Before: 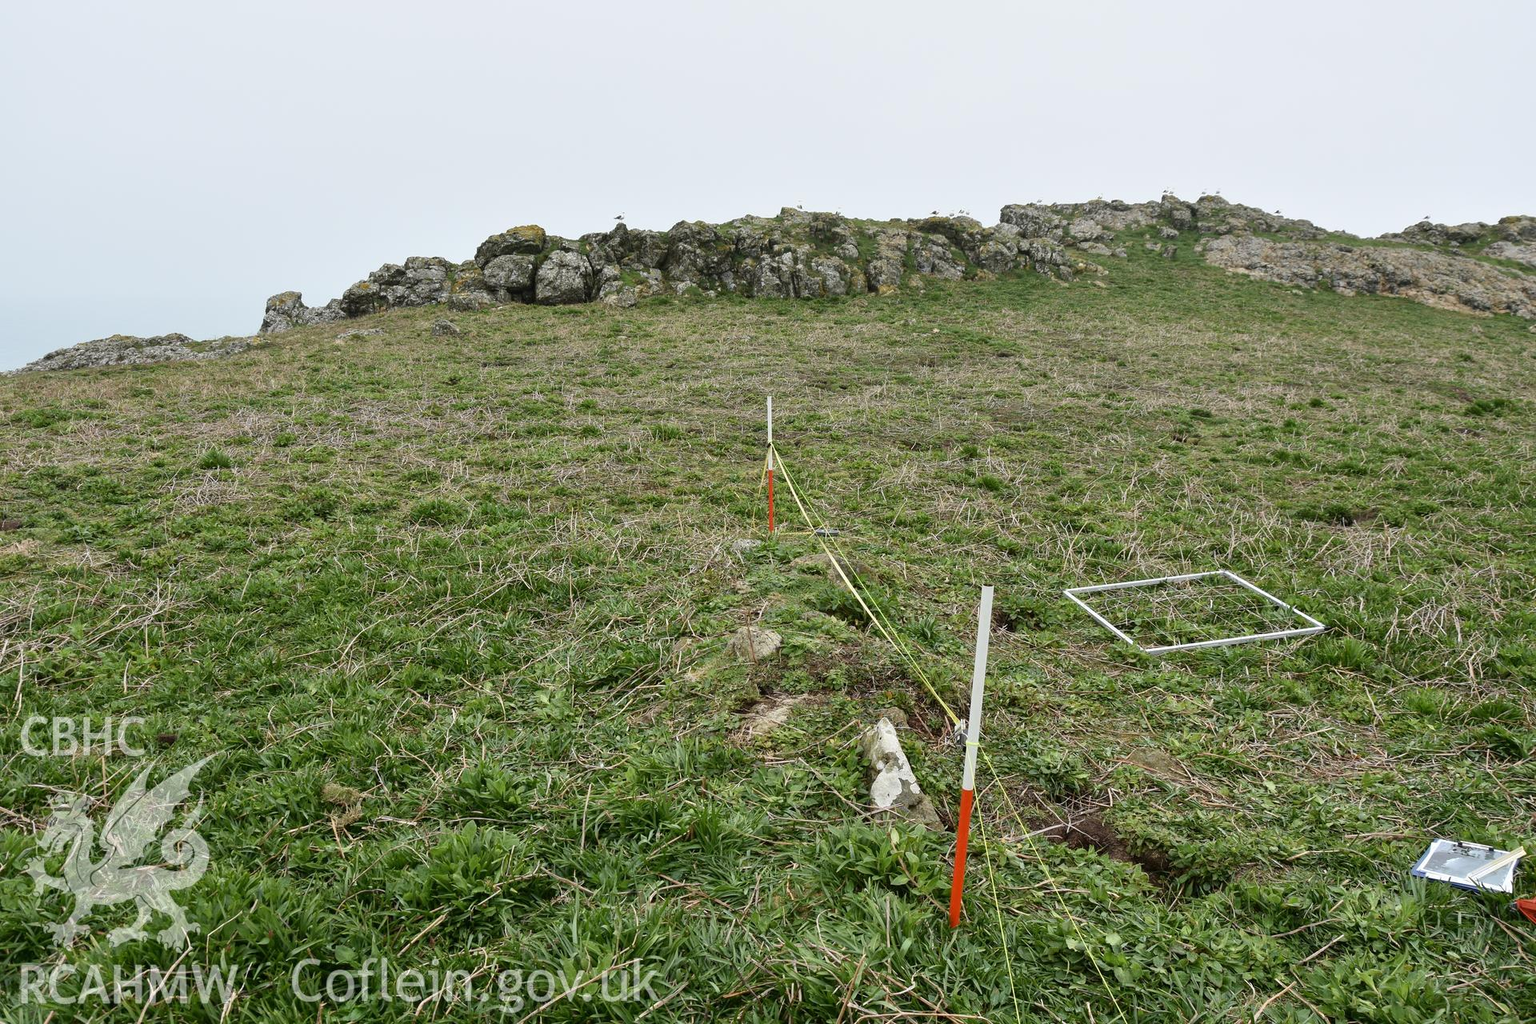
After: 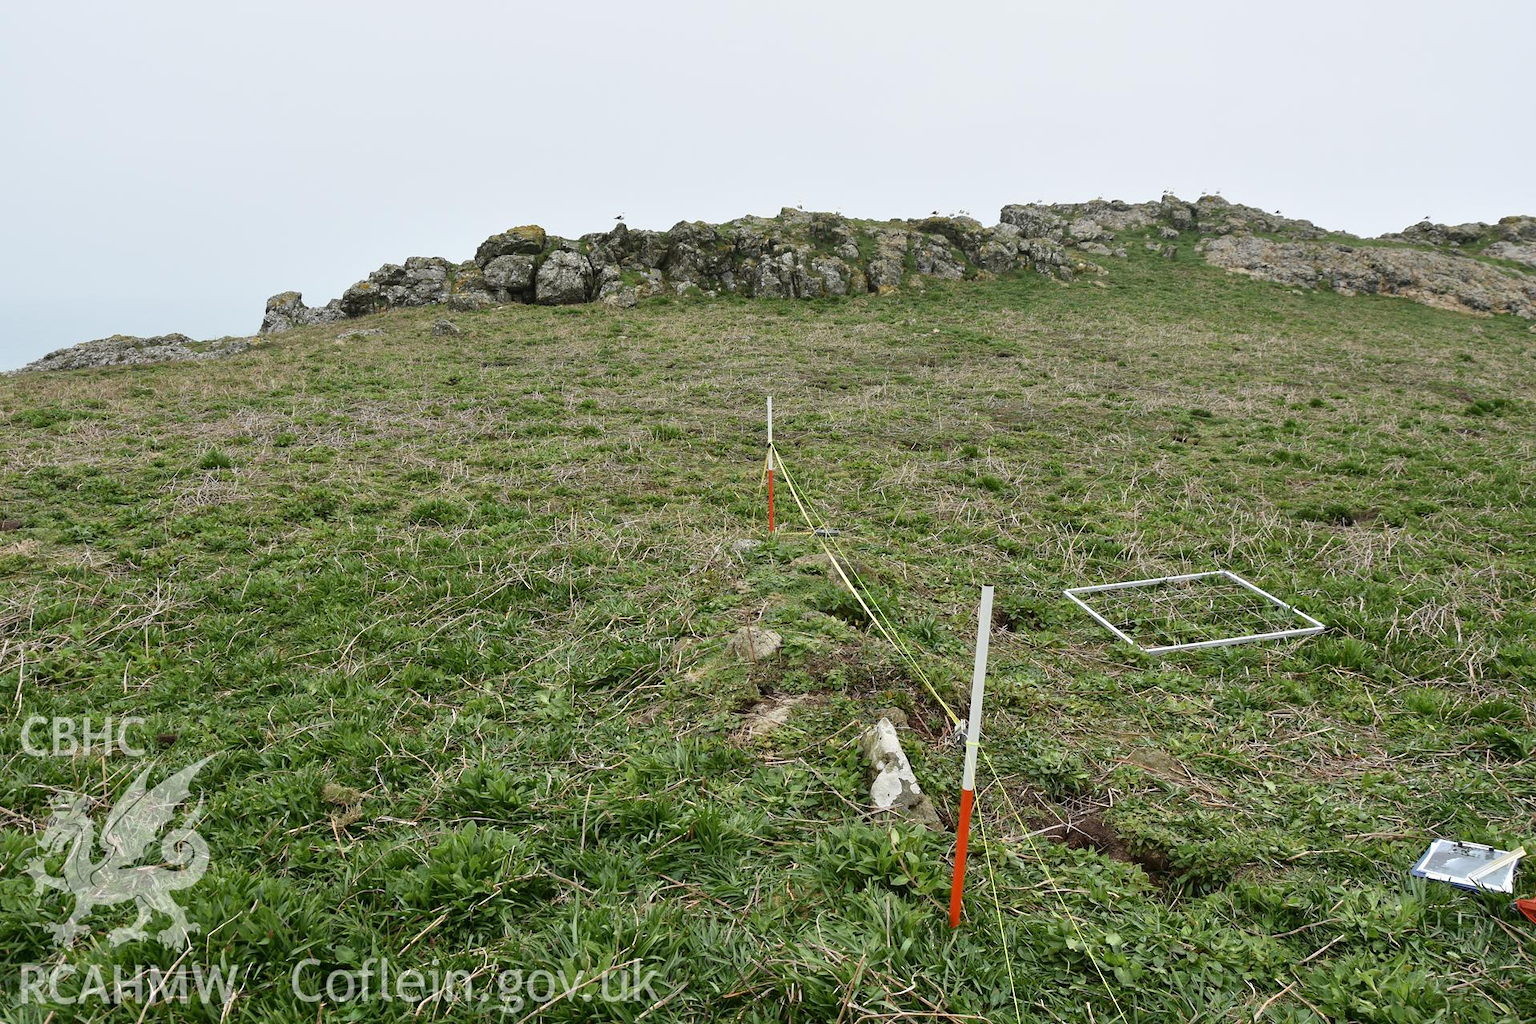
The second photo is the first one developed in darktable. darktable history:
sharpen: radius 5.308, amount 0.31, threshold 26.802
